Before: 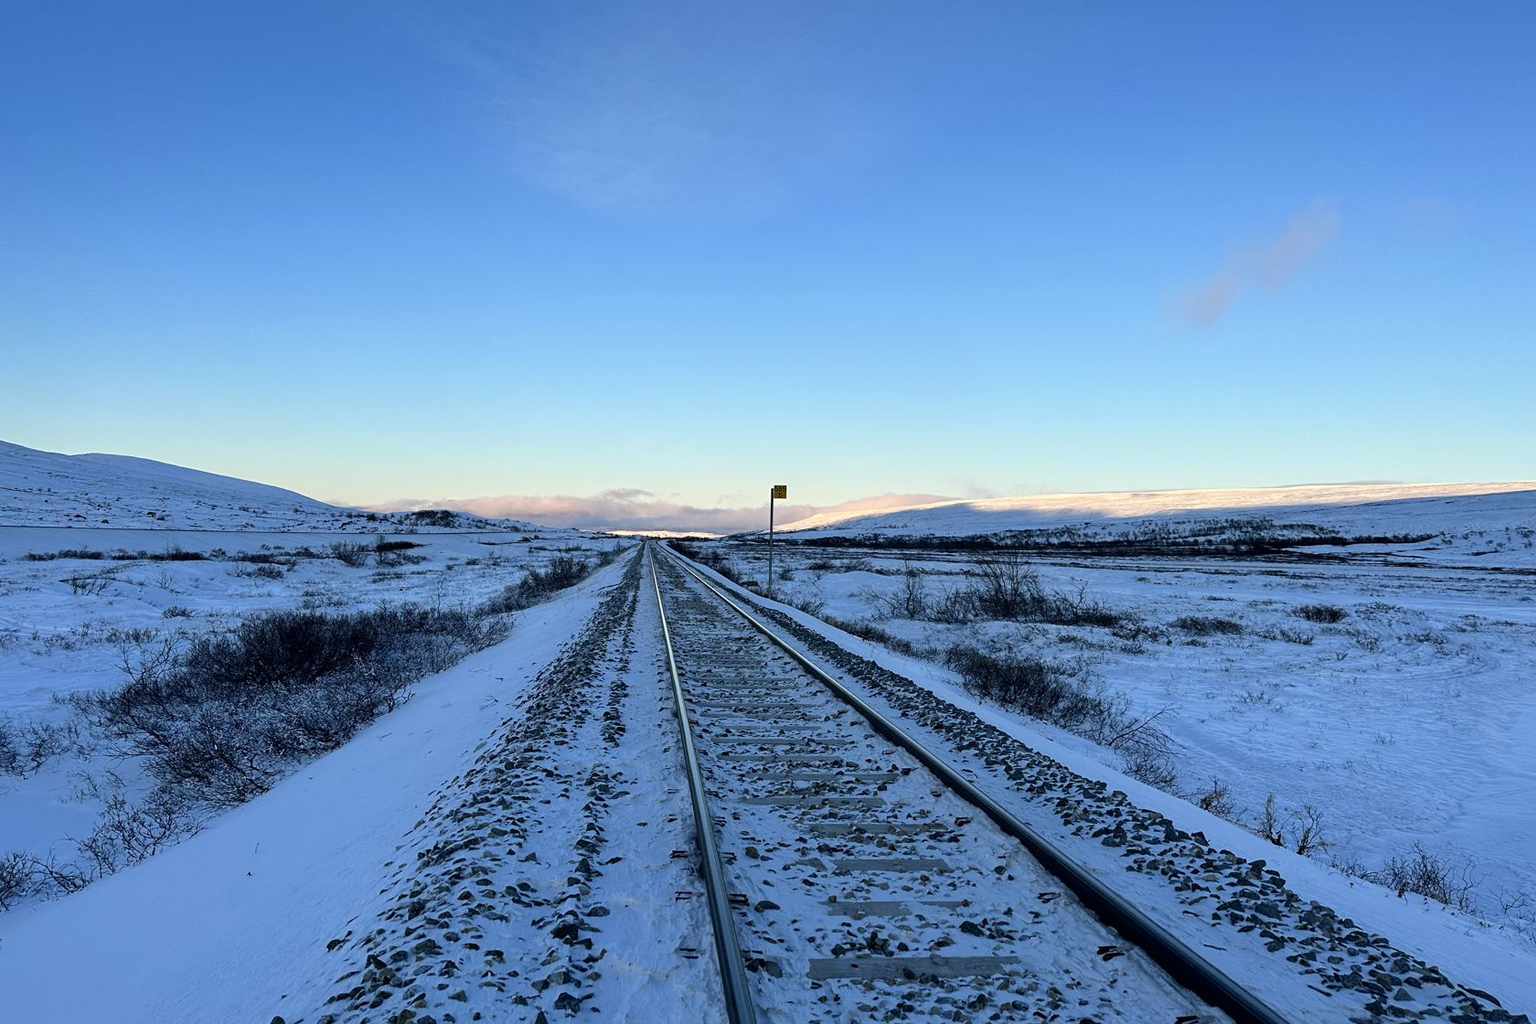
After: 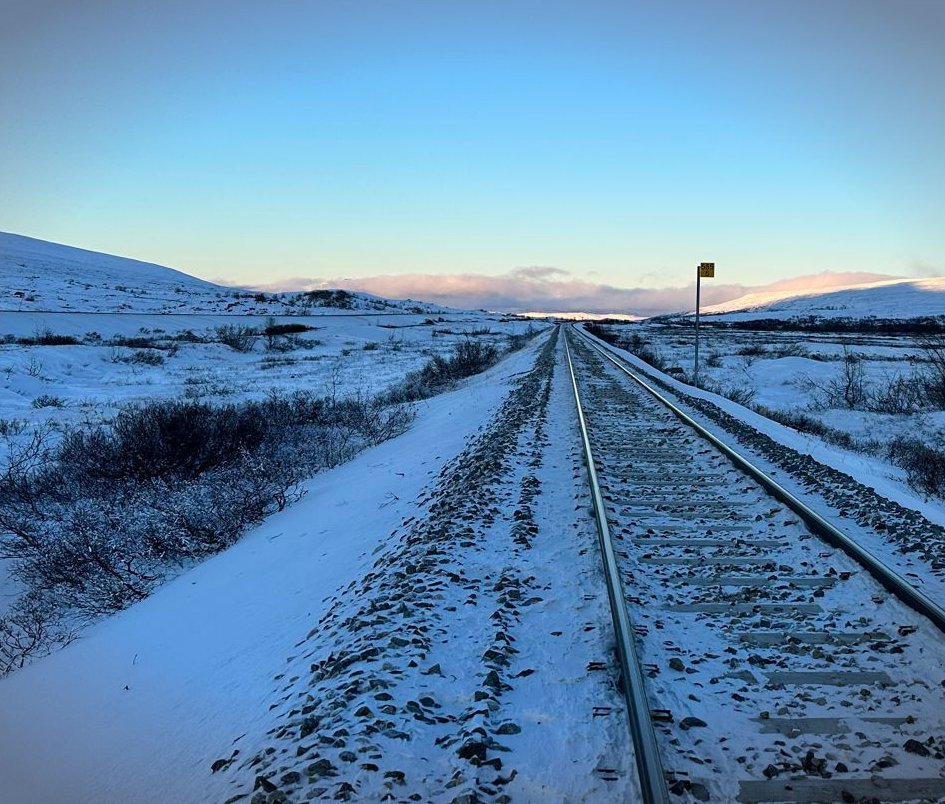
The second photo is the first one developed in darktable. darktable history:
vignetting: fall-off start 100.57%, width/height ratio 1.308
crop: left 8.72%, top 23.945%, right 35.025%, bottom 4.185%
